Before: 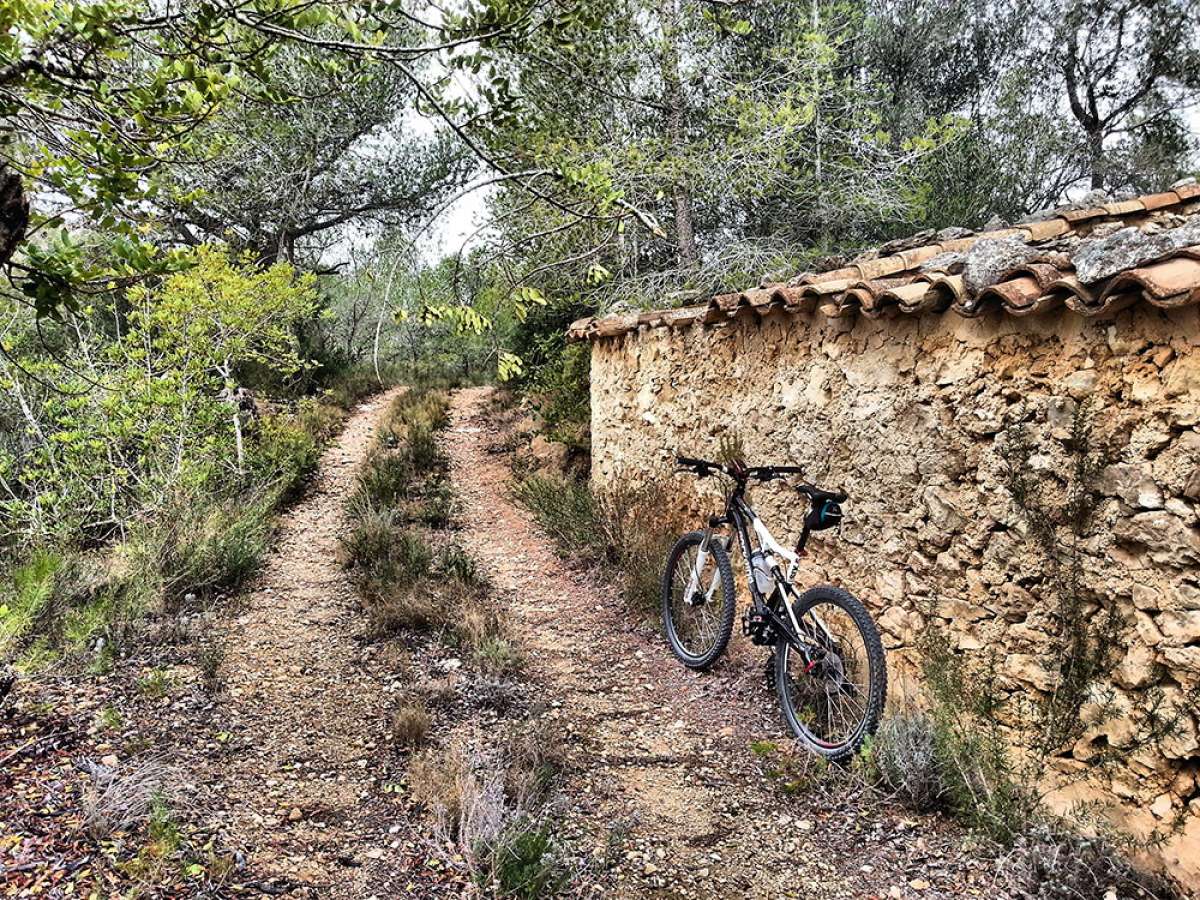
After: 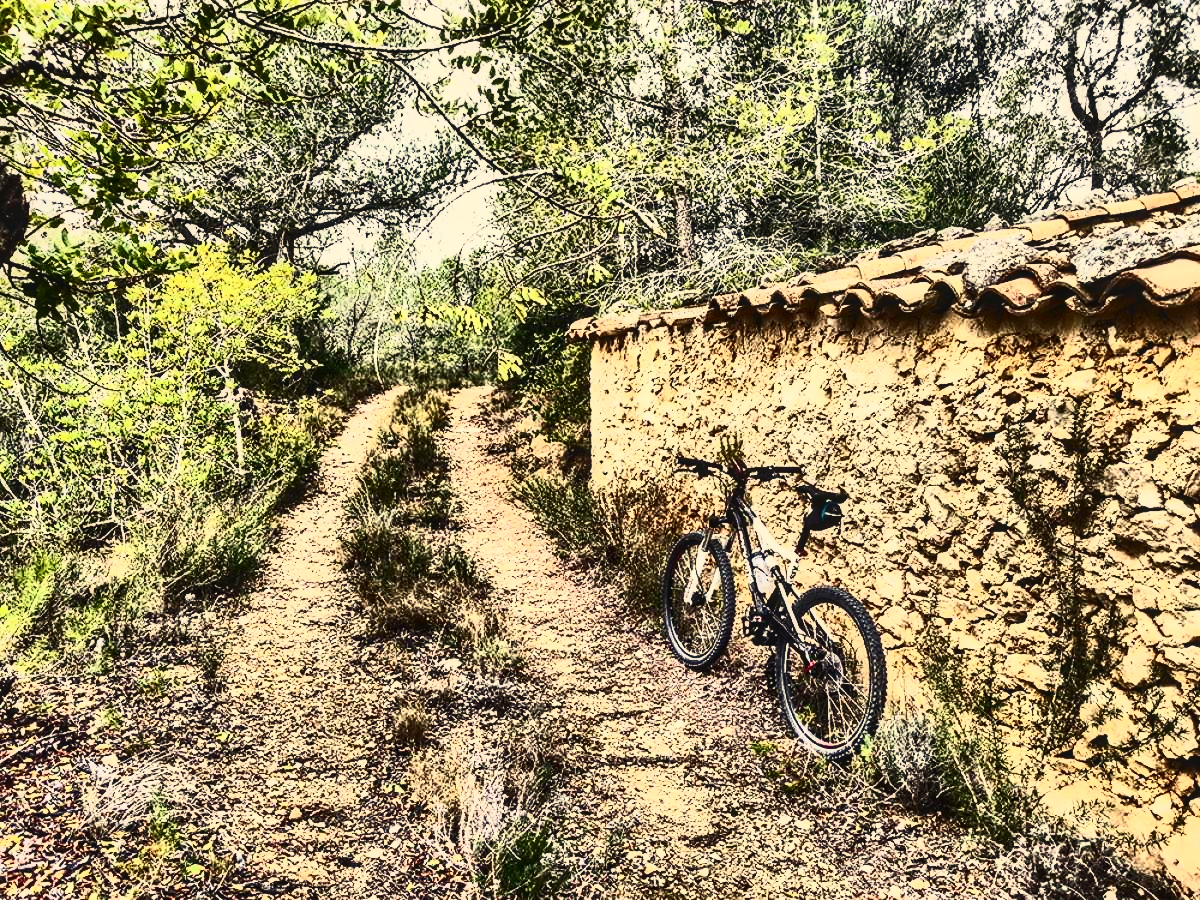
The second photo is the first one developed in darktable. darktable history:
color correction: highlights a* 1.39, highlights b* 17.83
contrast brightness saturation: contrast 0.93, brightness 0.2
local contrast: on, module defaults
